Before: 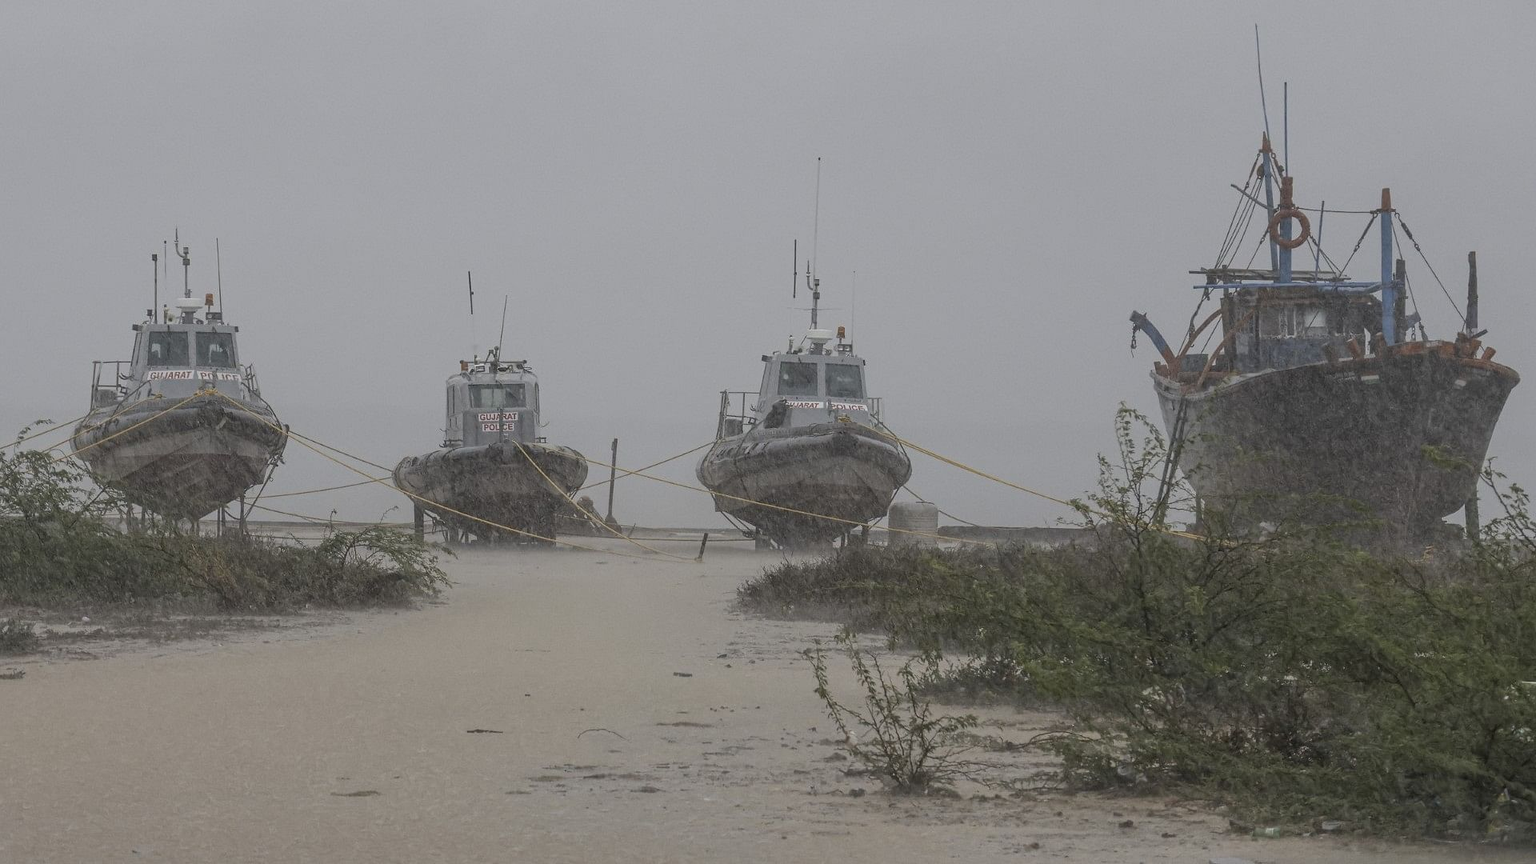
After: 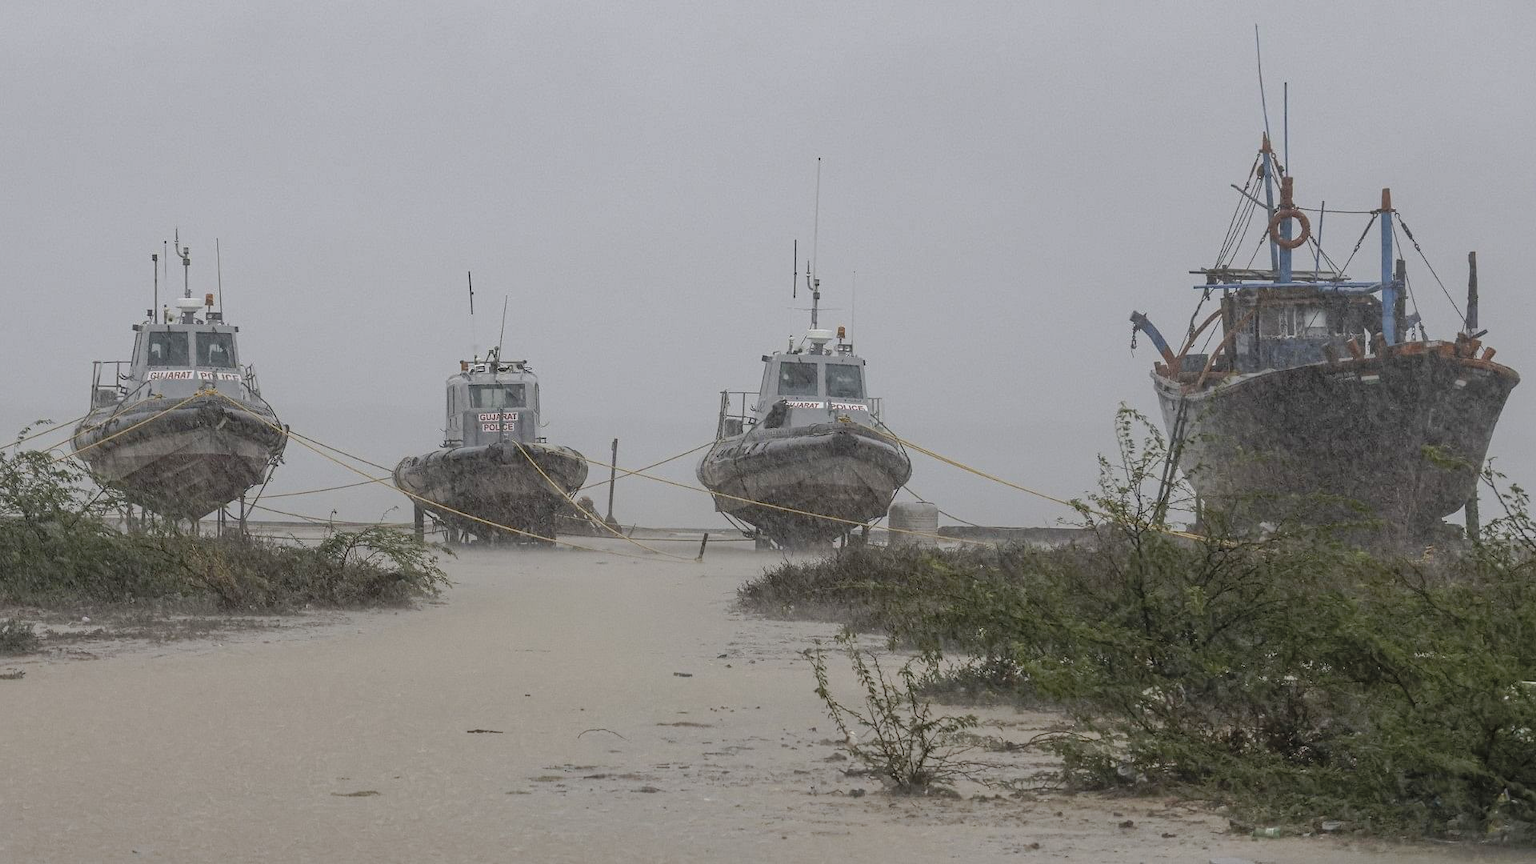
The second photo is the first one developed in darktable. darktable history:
tone curve: curves: ch0 [(0, 0) (0.105, 0.068) (0.195, 0.162) (0.283, 0.283) (0.384, 0.404) (0.485, 0.531) (0.638, 0.681) (0.795, 0.879) (1, 0.977)]; ch1 [(0, 0) (0.161, 0.092) (0.35, 0.33) (0.379, 0.401) (0.456, 0.469) (0.498, 0.506) (0.521, 0.549) (0.58, 0.624) (0.635, 0.671) (1, 1)]; ch2 [(0, 0) (0.371, 0.362) (0.437, 0.437) (0.483, 0.484) (0.53, 0.515) (0.56, 0.58) (0.622, 0.606) (1, 1)], preserve colors none
